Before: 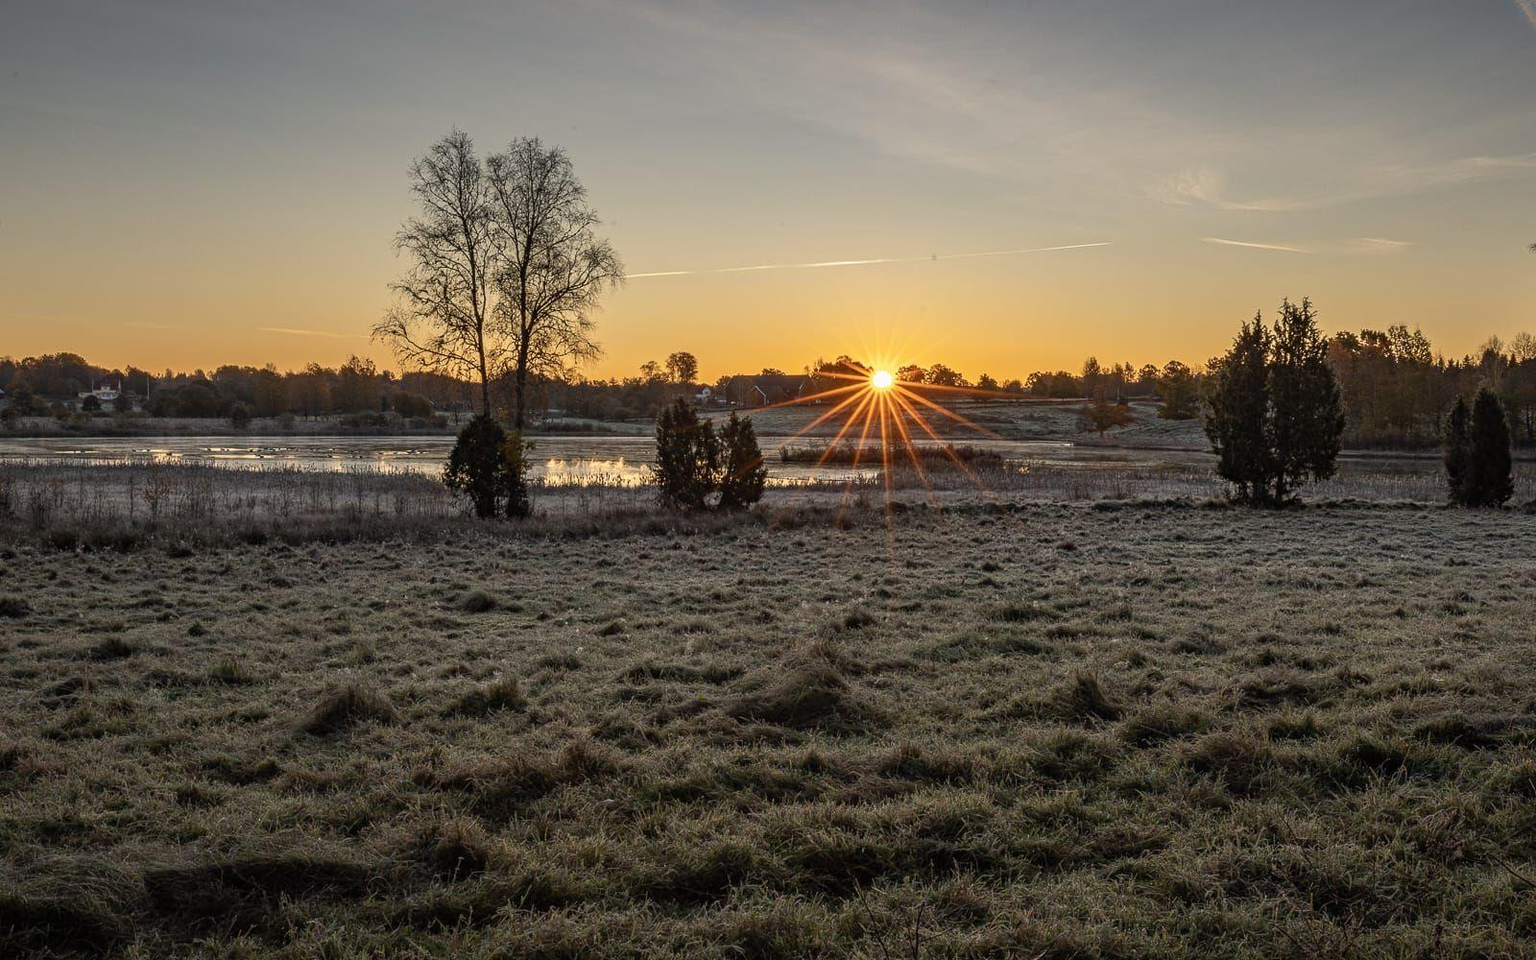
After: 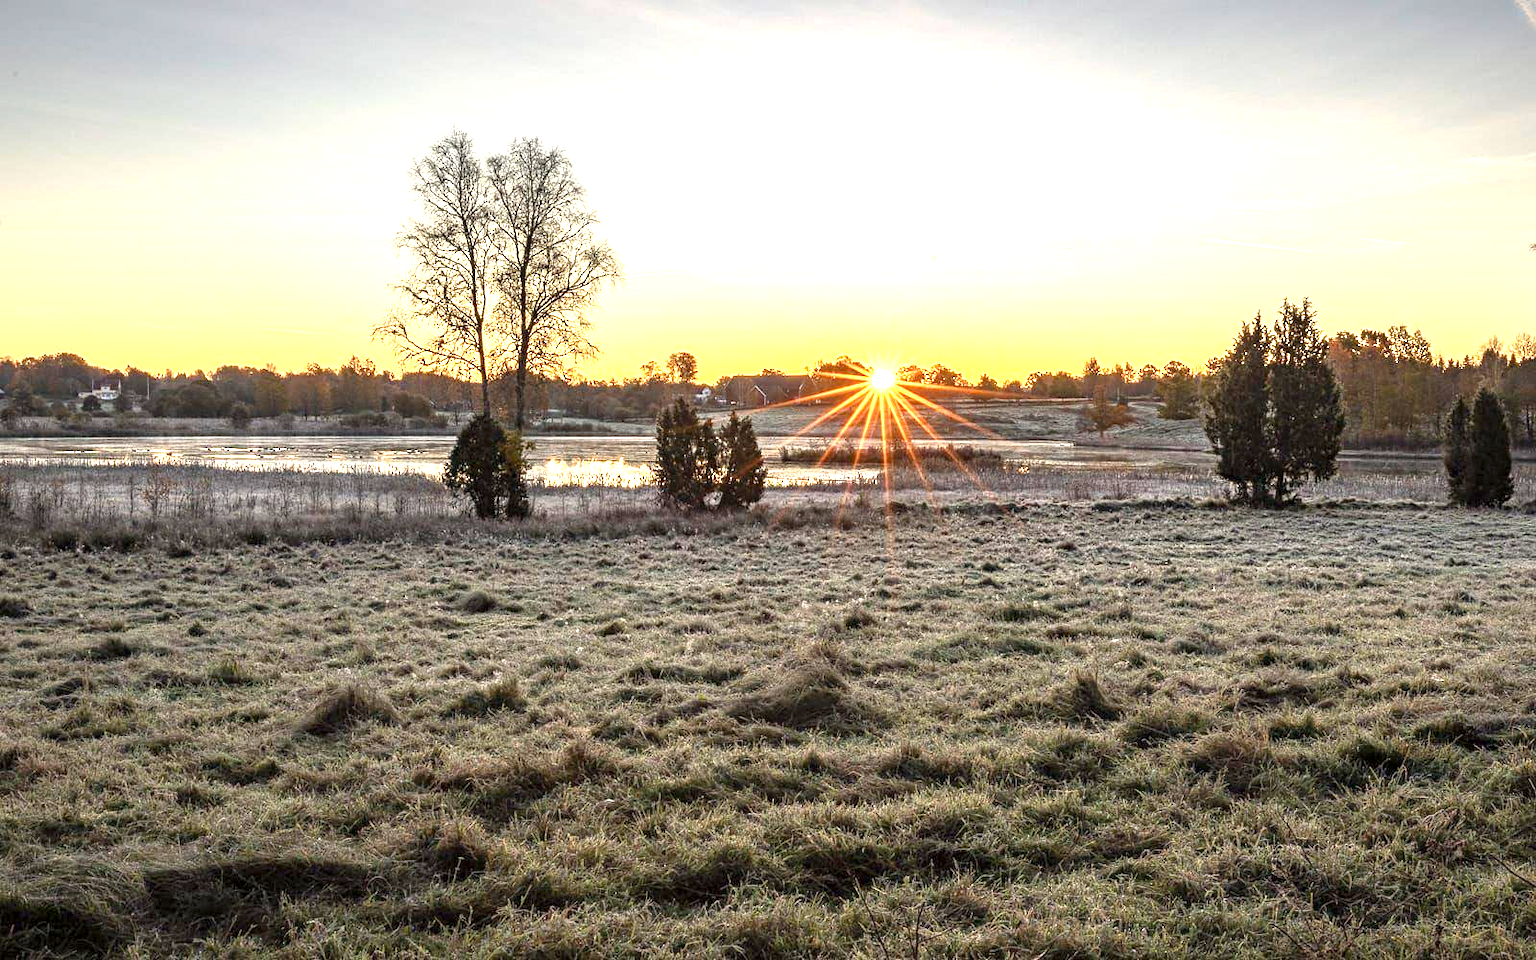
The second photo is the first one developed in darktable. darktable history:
exposure: black level correction 0.001, exposure 1.798 EV, compensate highlight preservation false
